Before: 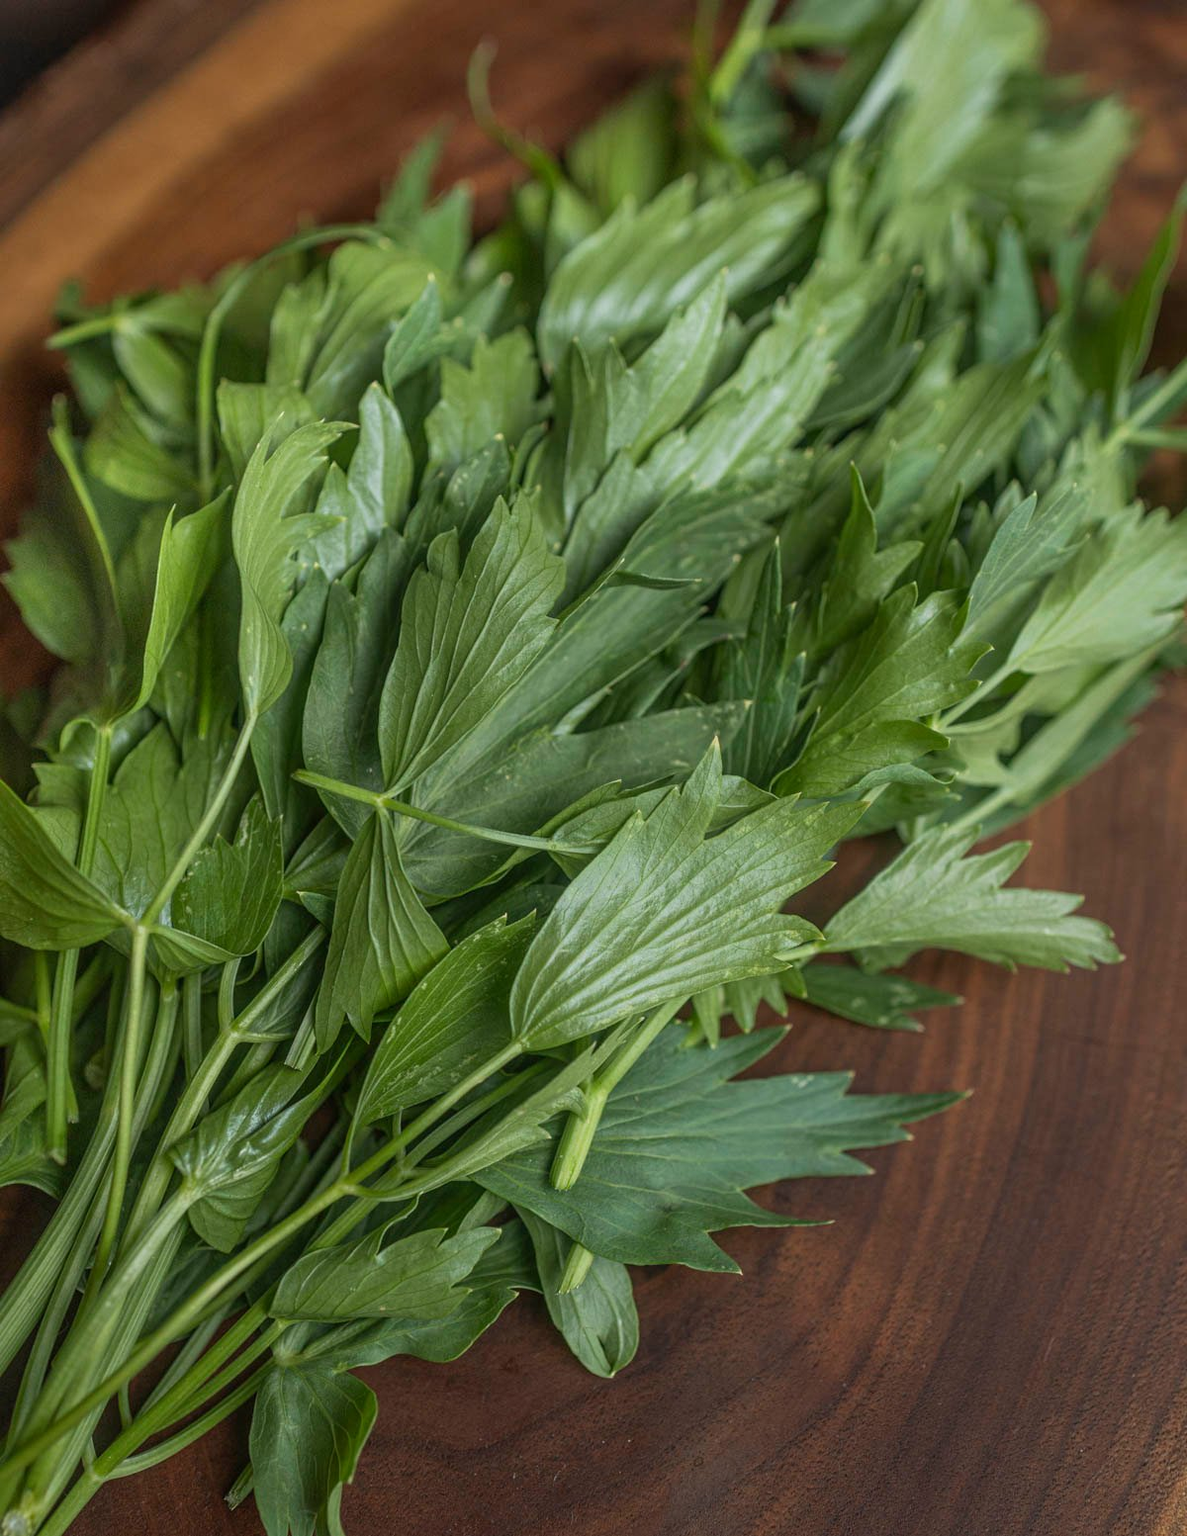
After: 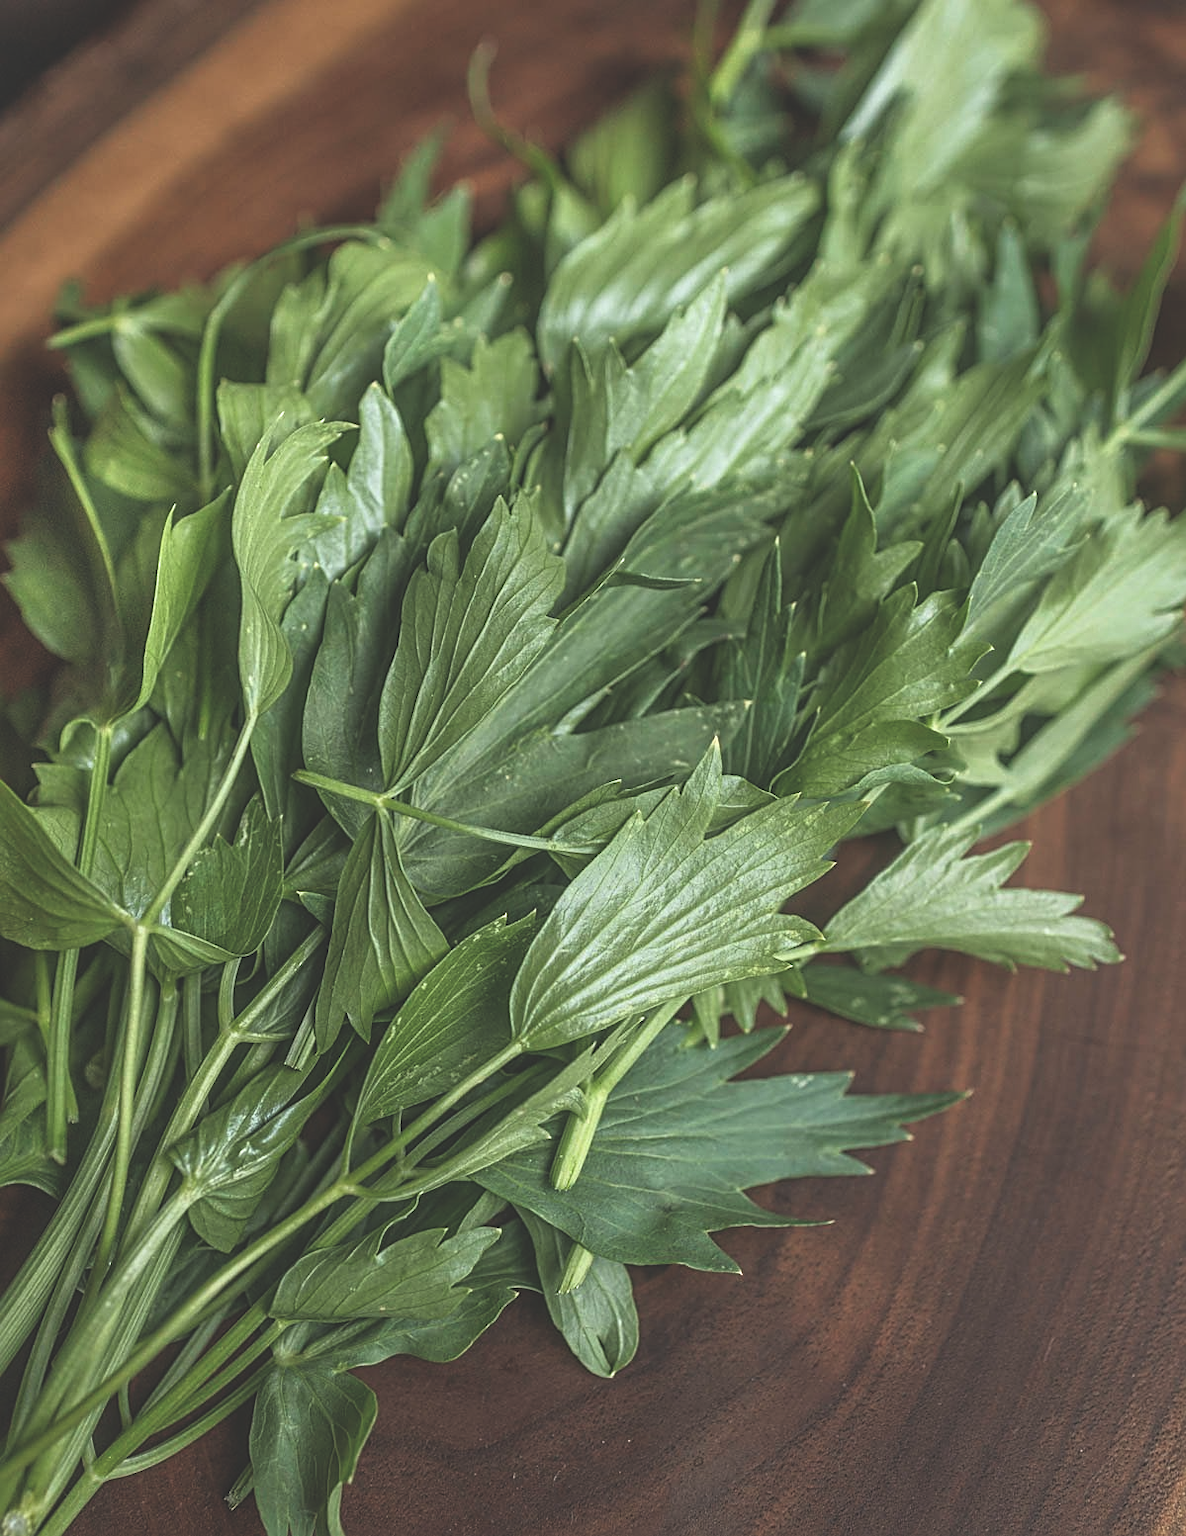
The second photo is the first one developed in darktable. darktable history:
sharpen: on, module defaults
exposure: black level correction -0.042, exposure 0.059 EV, compensate highlight preservation false
filmic rgb: black relative exposure -9.14 EV, white relative exposure 2.3 EV, hardness 7.44
